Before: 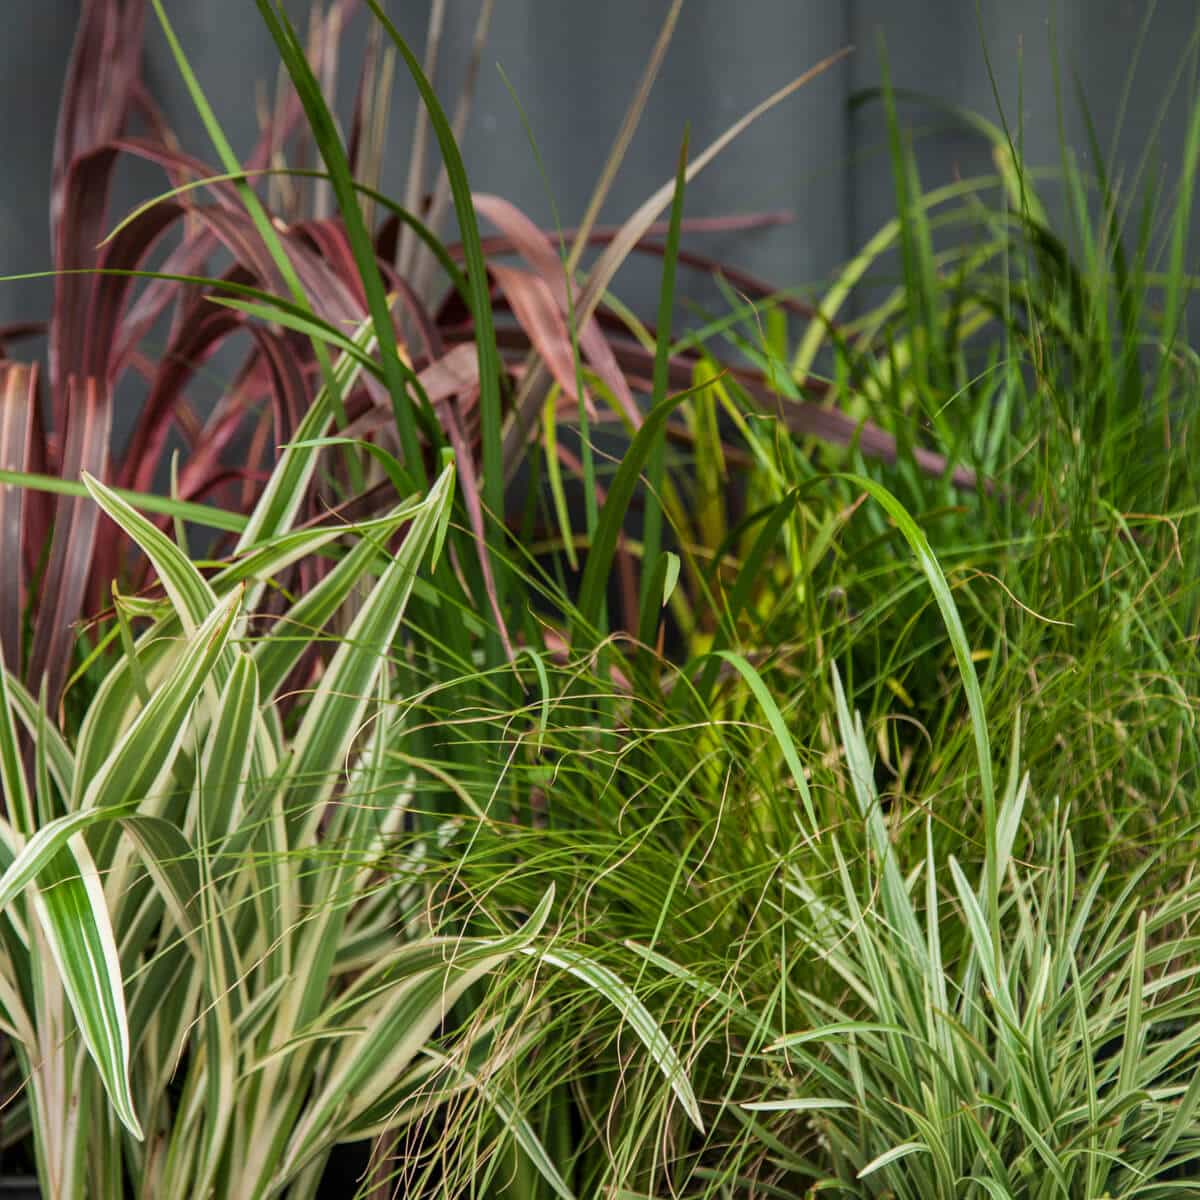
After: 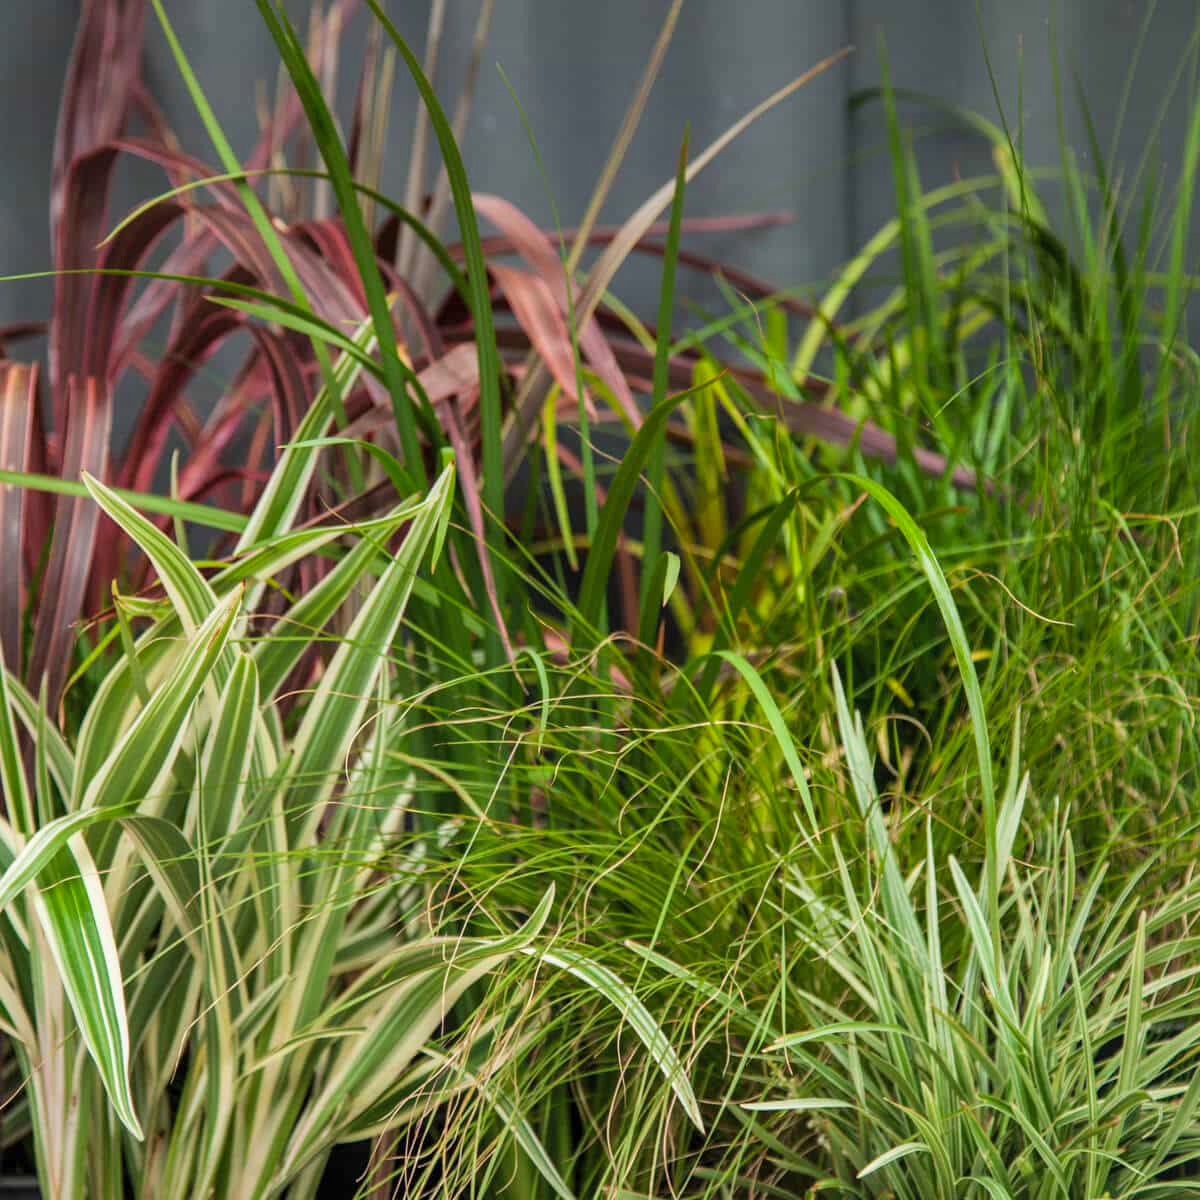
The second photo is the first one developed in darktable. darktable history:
contrast brightness saturation: contrast 0.03, brightness 0.064, saturation 0.129
